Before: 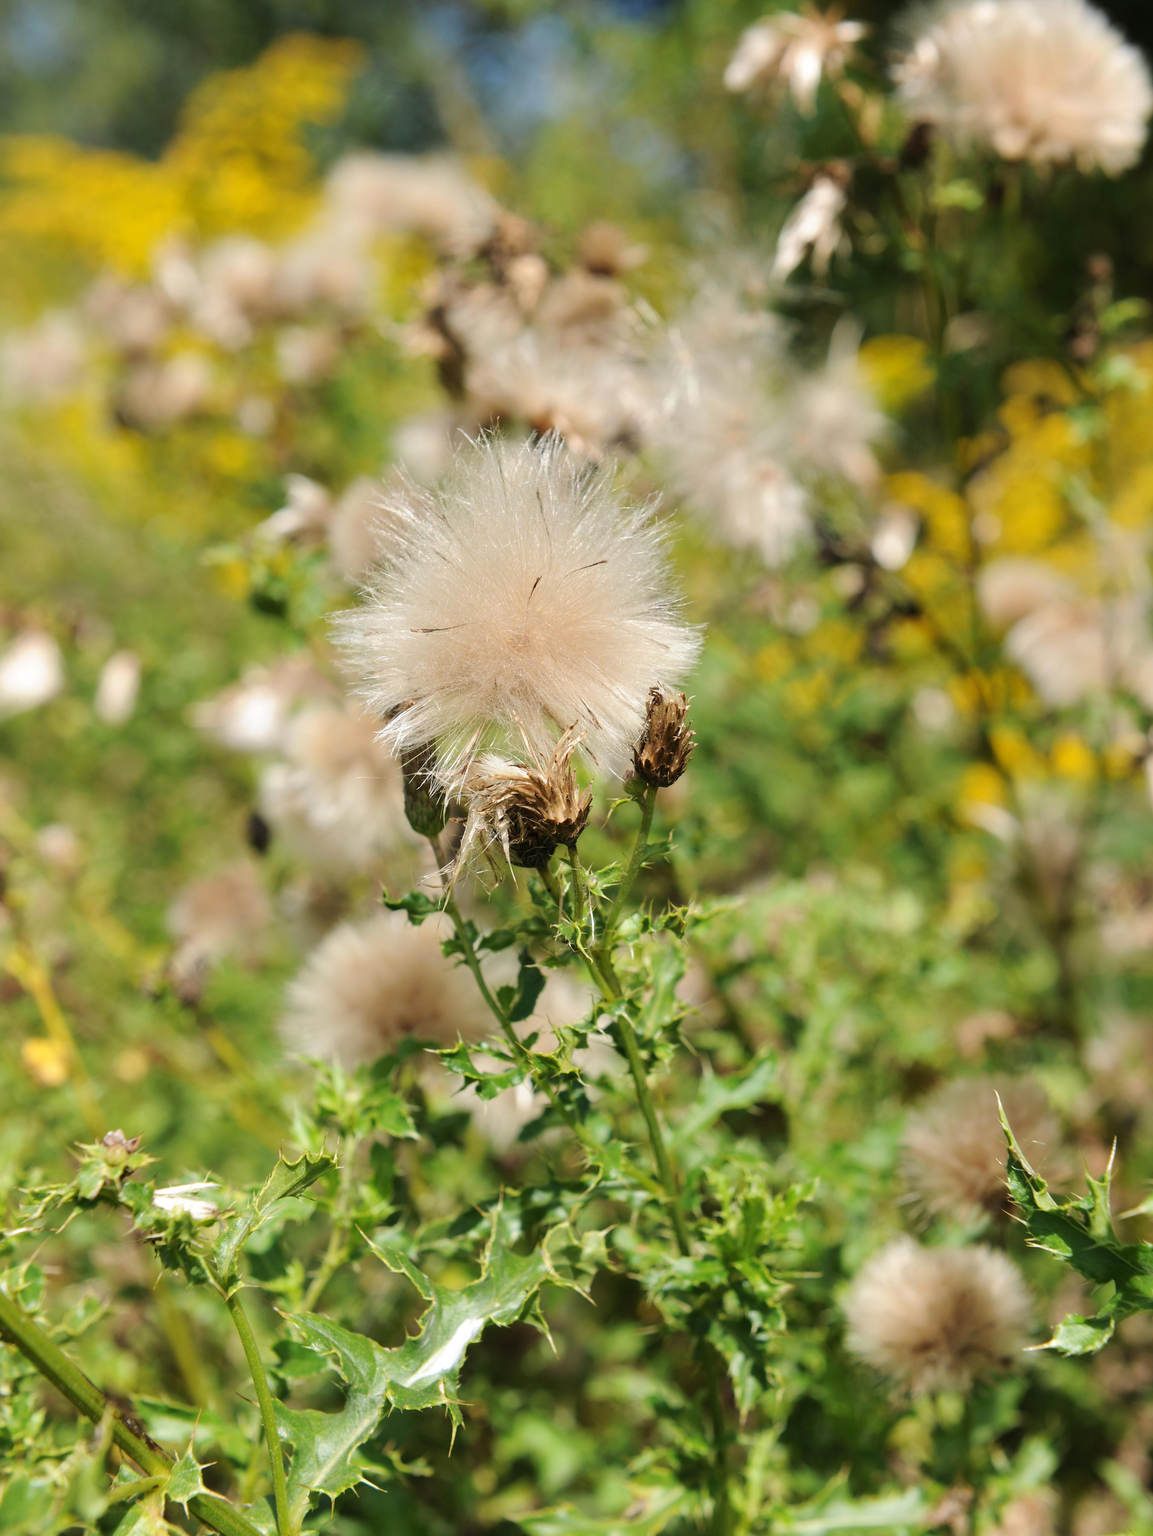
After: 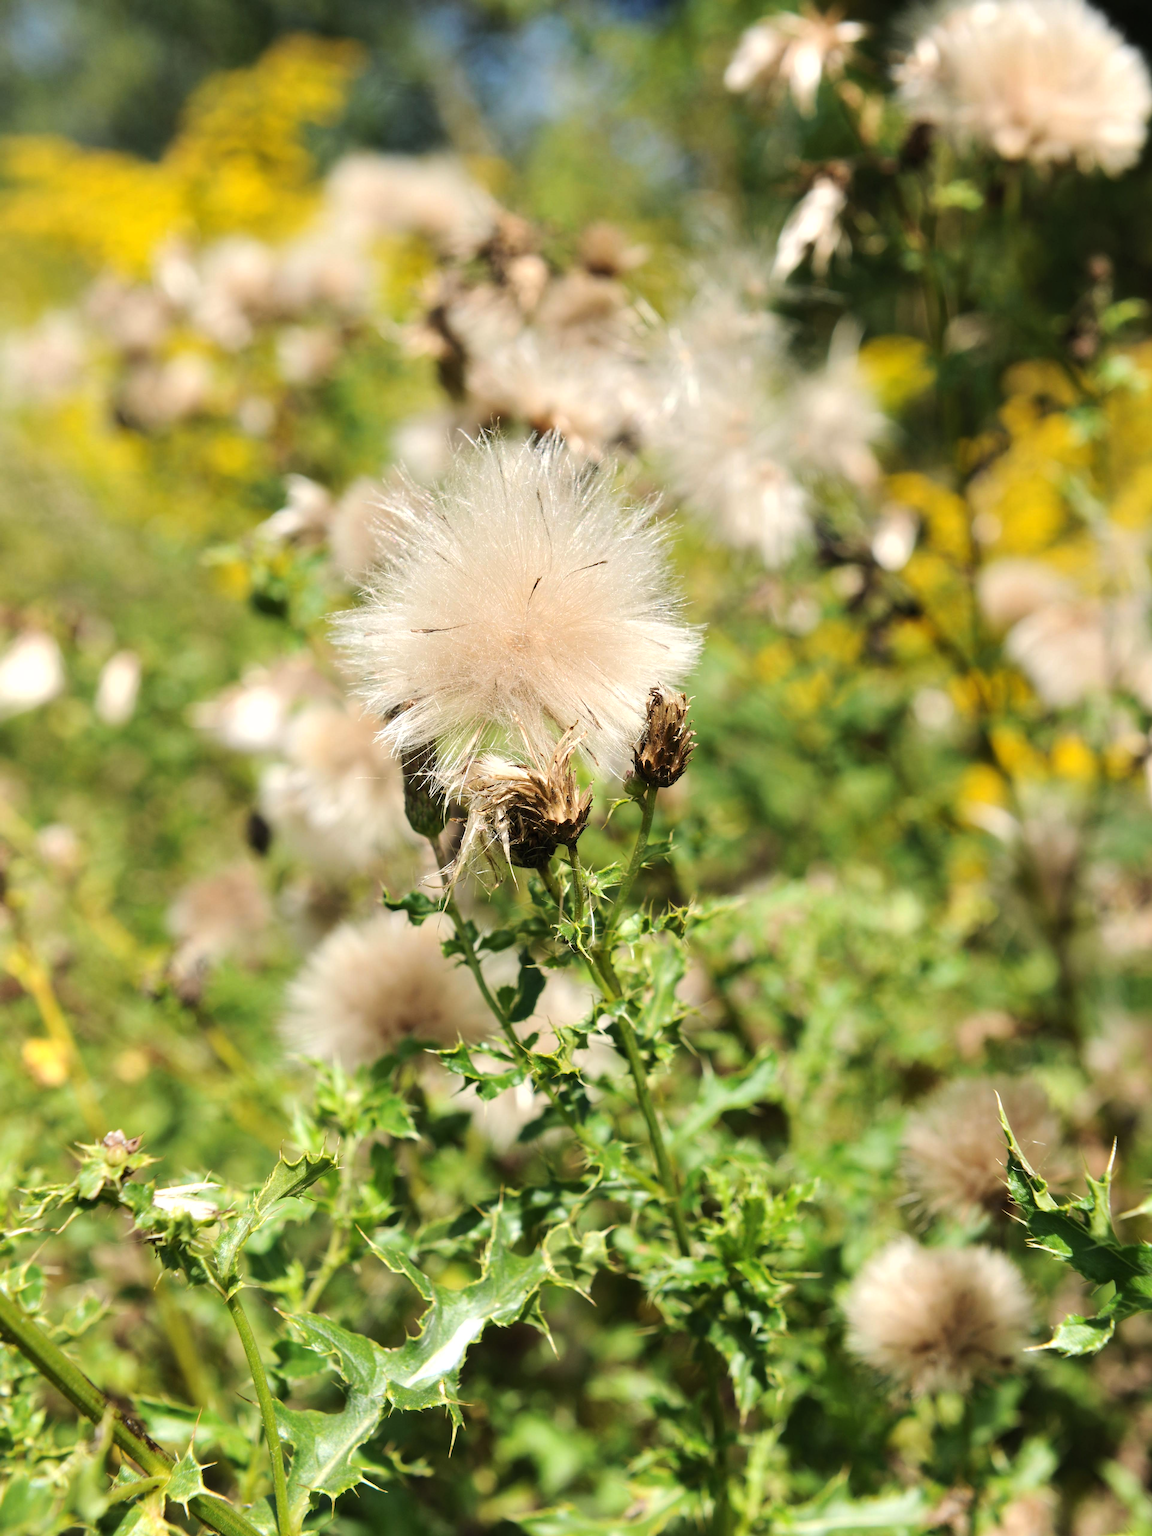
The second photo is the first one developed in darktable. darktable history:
tone equalizer: -8 EV -0.454 EV, -7 EV -0.371 EV, -6 EV -0.373 EV, -5 EV -0.238 EV, -3 EV 0.244 EV, -2 EV 0.354 EV, -1 EV 0.393 EV, +0 EV 0.392 EV, edges refinement/feathering 500, mask exposure compensation -1.57 EV, preserve details no
shadows and highlights: shadows 30.86, highlights 1.29, soften with gaussian
